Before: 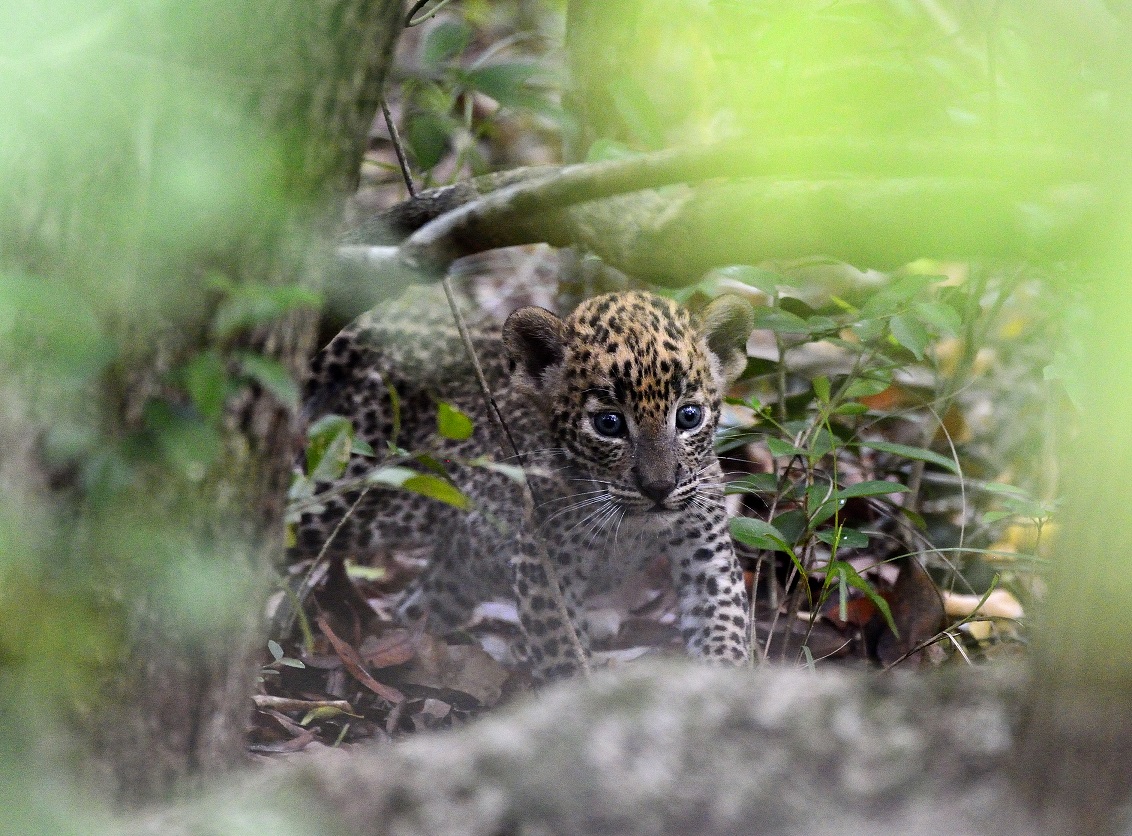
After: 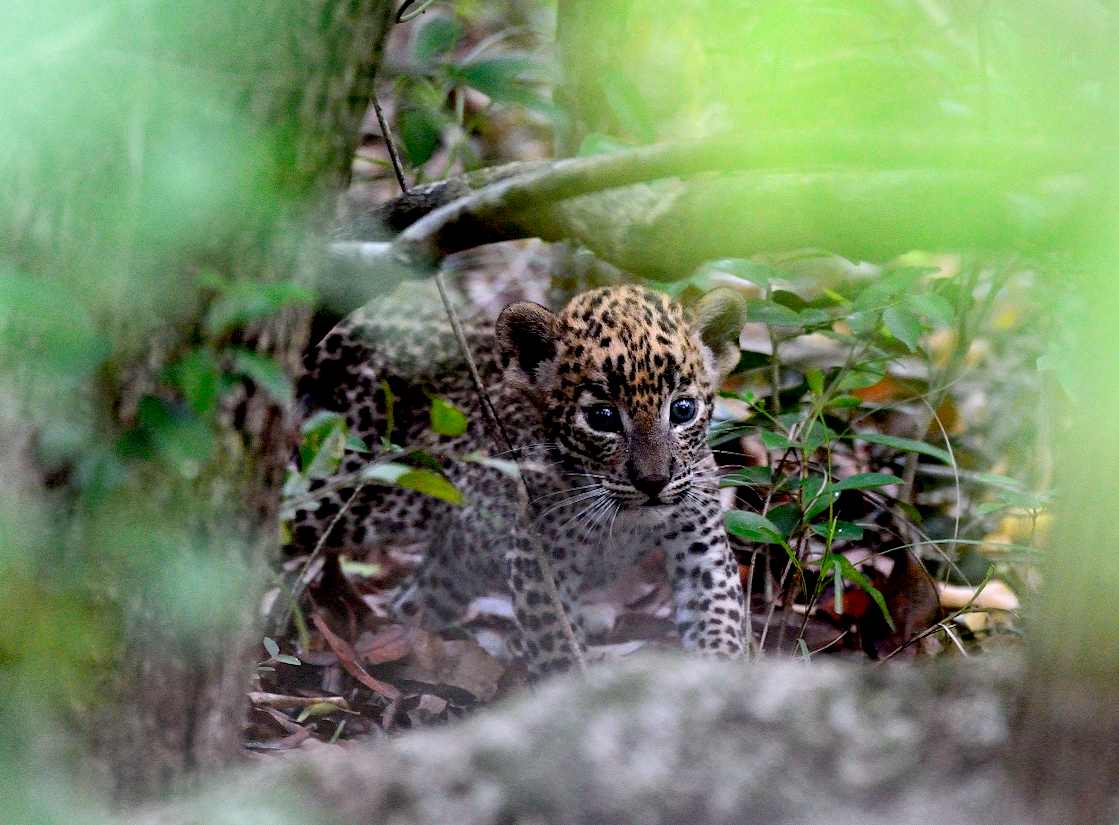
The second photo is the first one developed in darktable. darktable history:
color correction: highlights a* -0.137, highlights b* -5.91, shadows a* -0.137, shadows b* -0.137
exposure: black level correction 0.016, exposure -0.009 EV, compensate highlight preservation false
rotate and perspective: rotation -0.45°, automatic cropping original format, crop left 0.008, crop right 0.992, crop top 0.012, crop bottom 0.988
